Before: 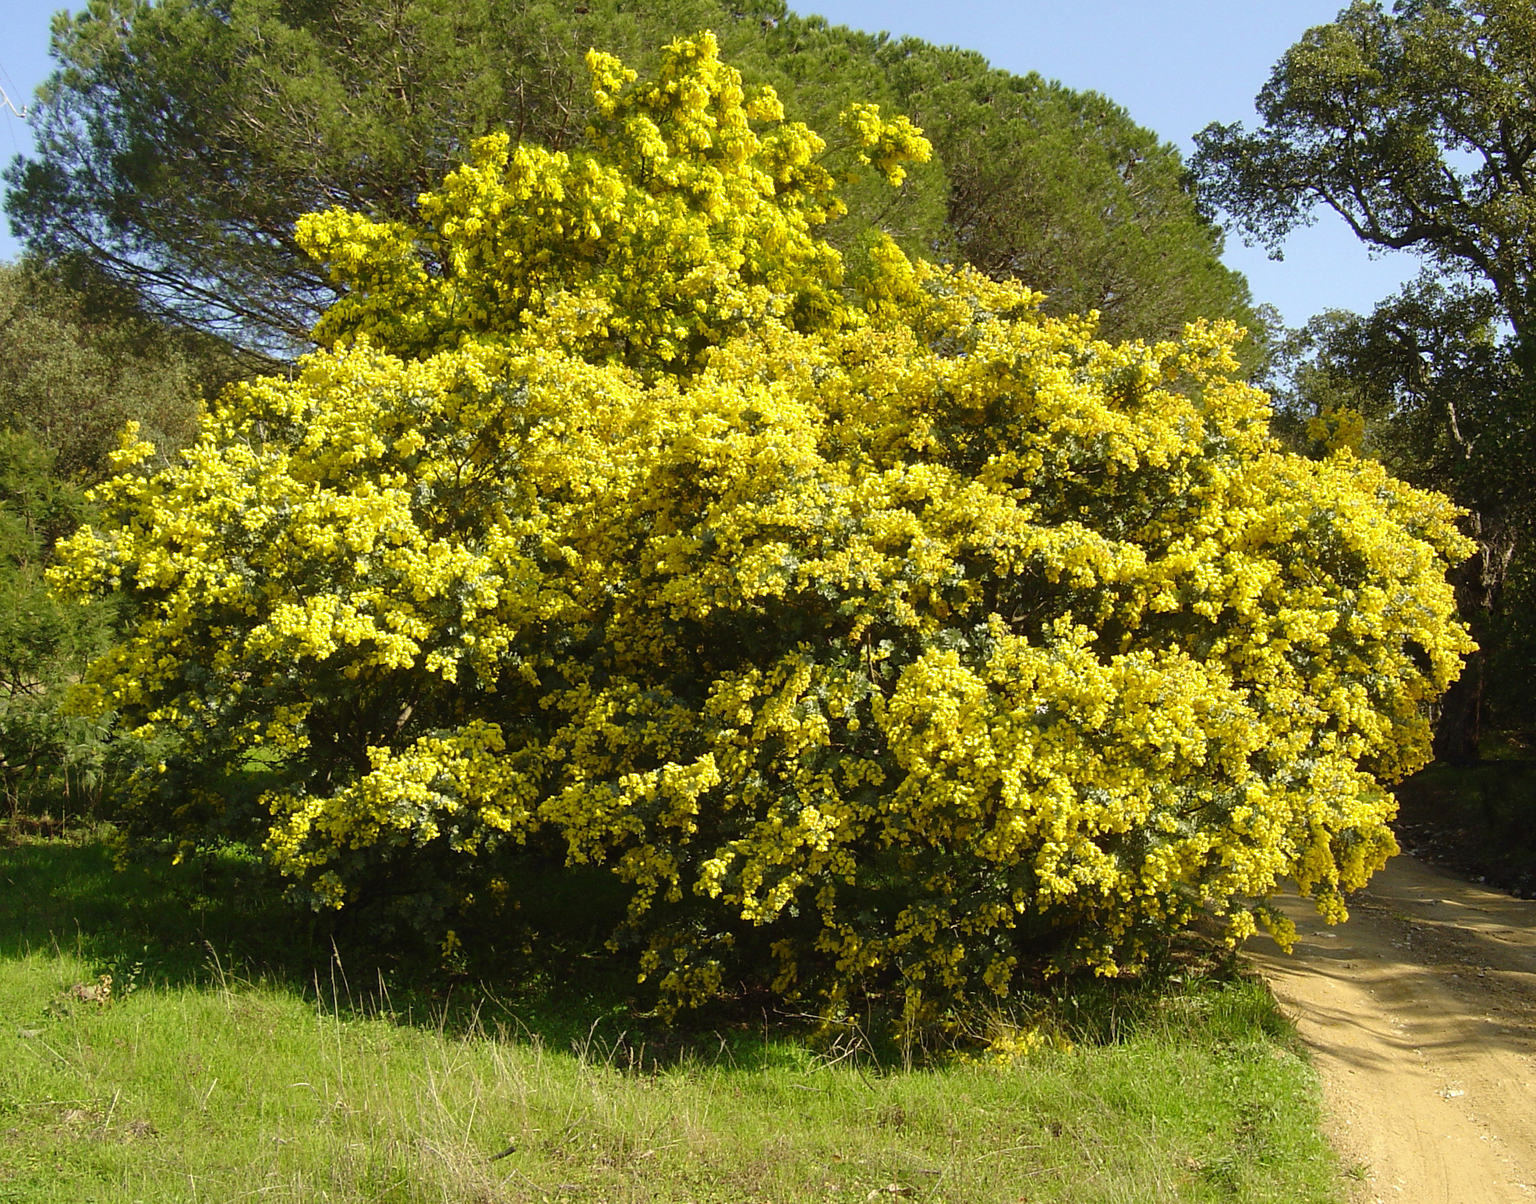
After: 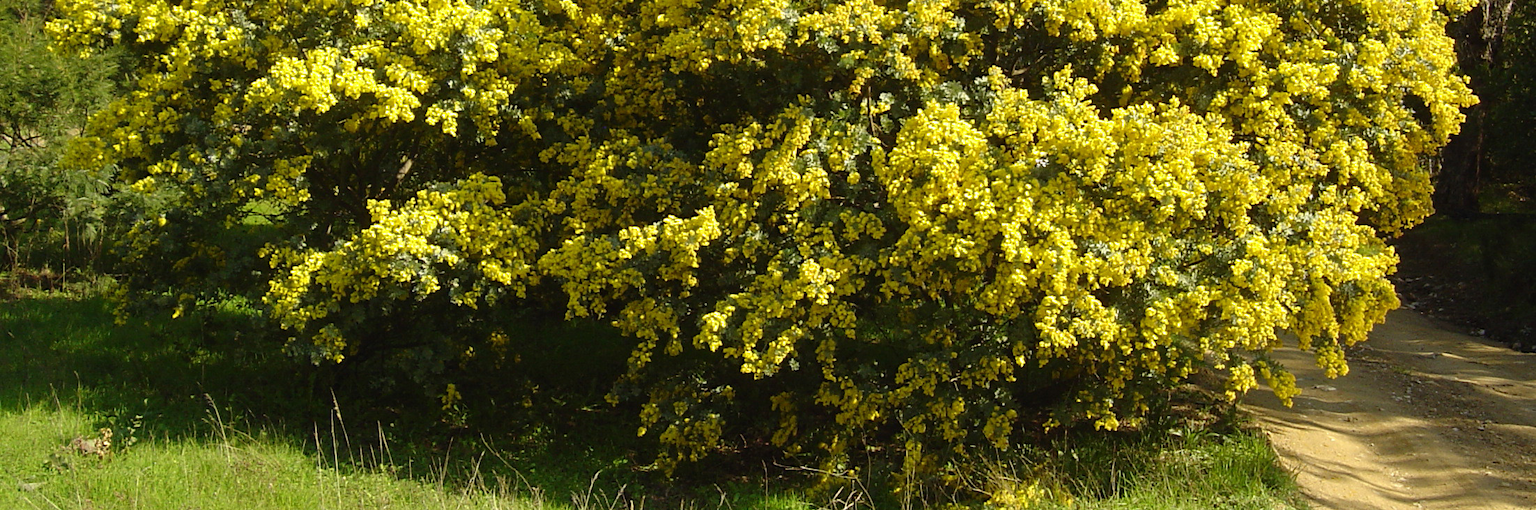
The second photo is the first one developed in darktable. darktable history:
crop: top 45.442%, bottom 12.188%
